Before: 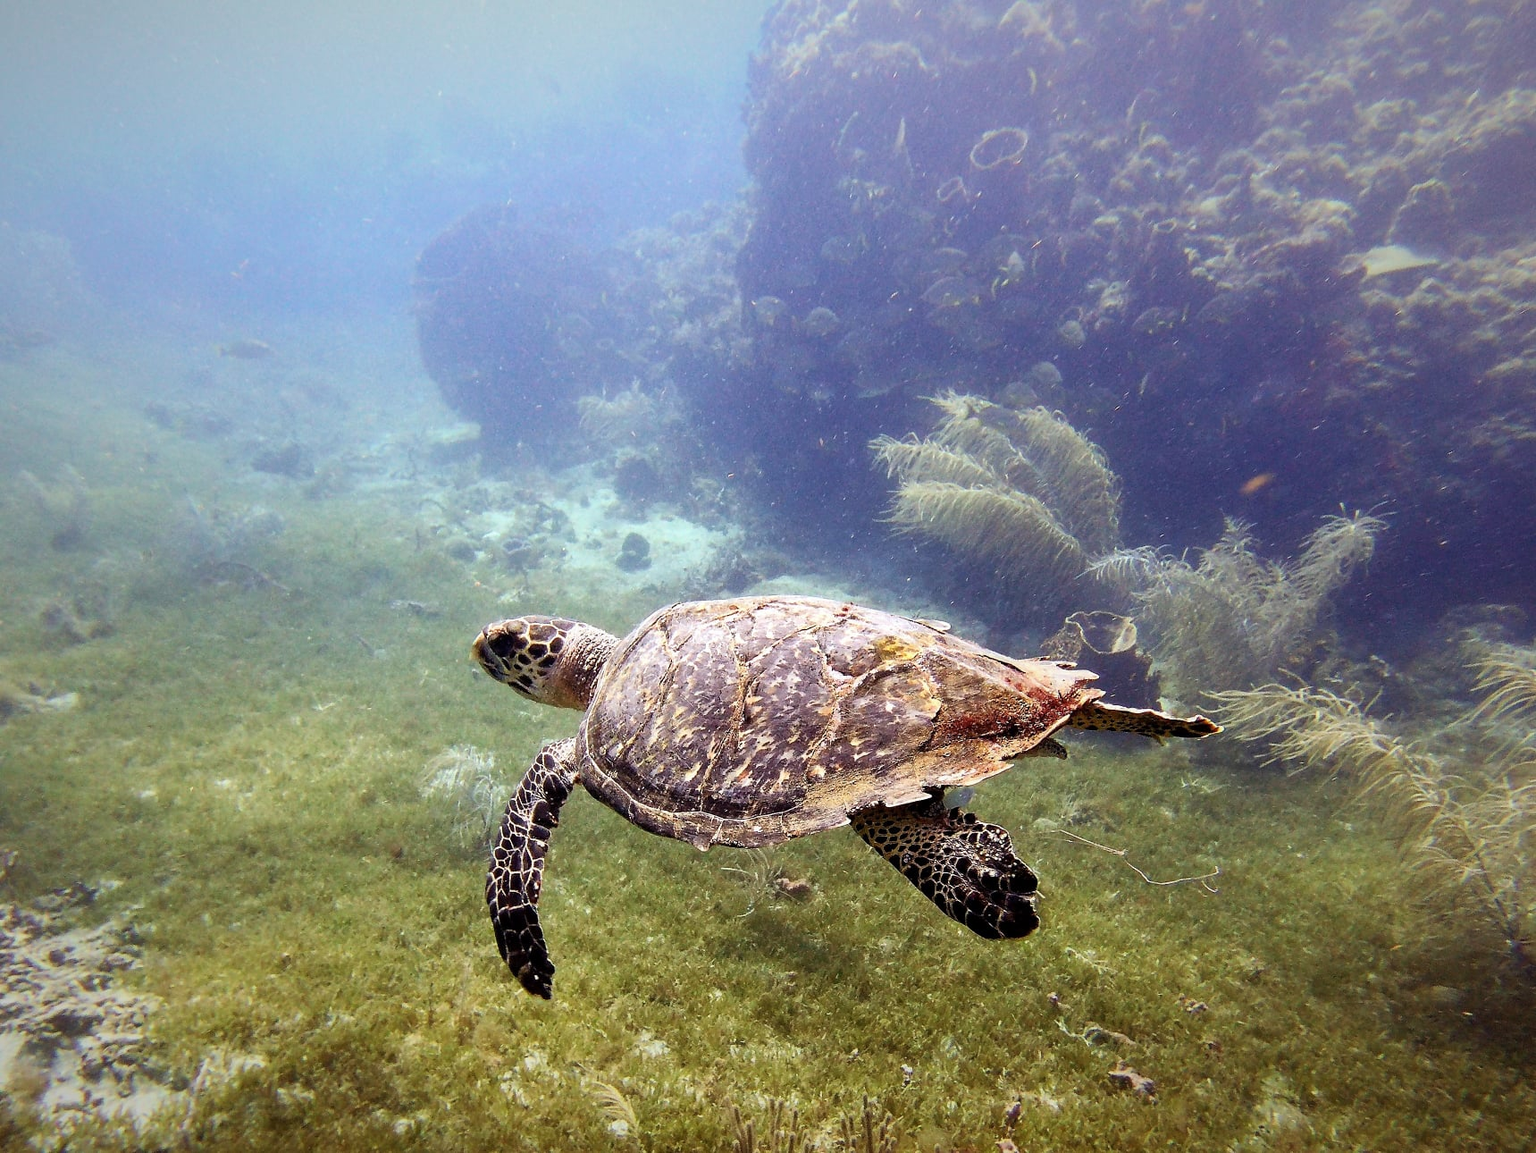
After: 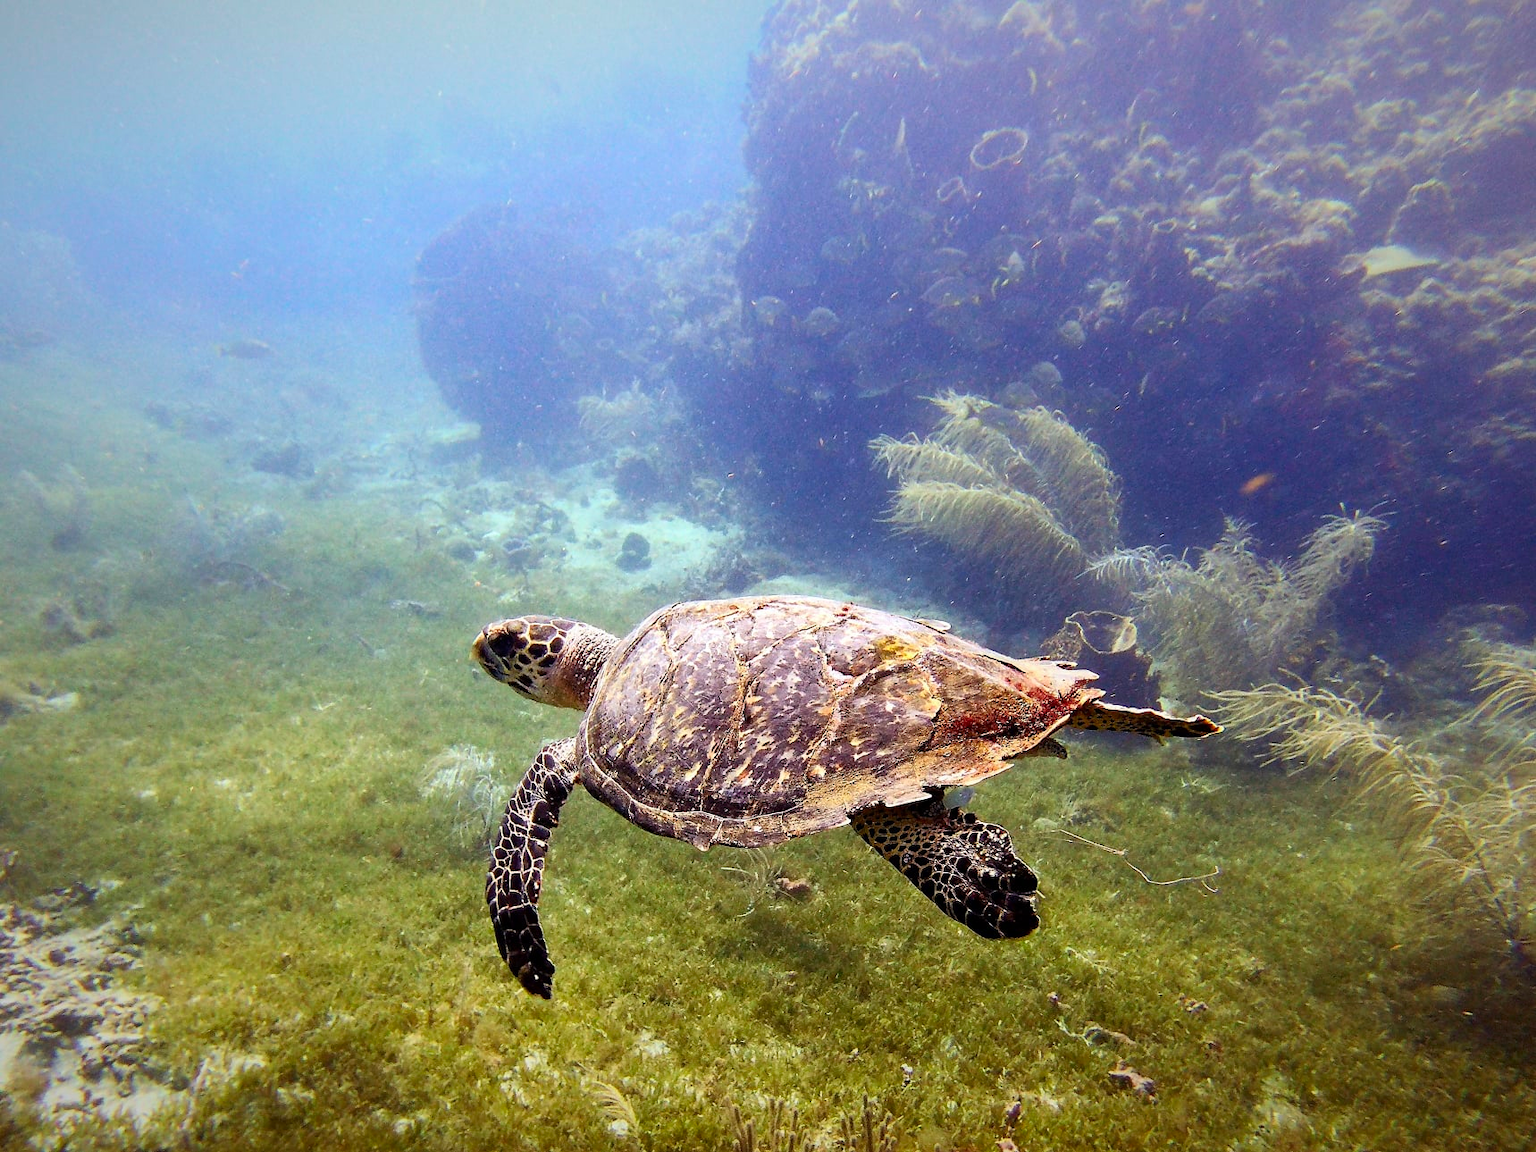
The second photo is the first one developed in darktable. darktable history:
contrast brightness saturation: contrast 0.086, saturation 0.273
